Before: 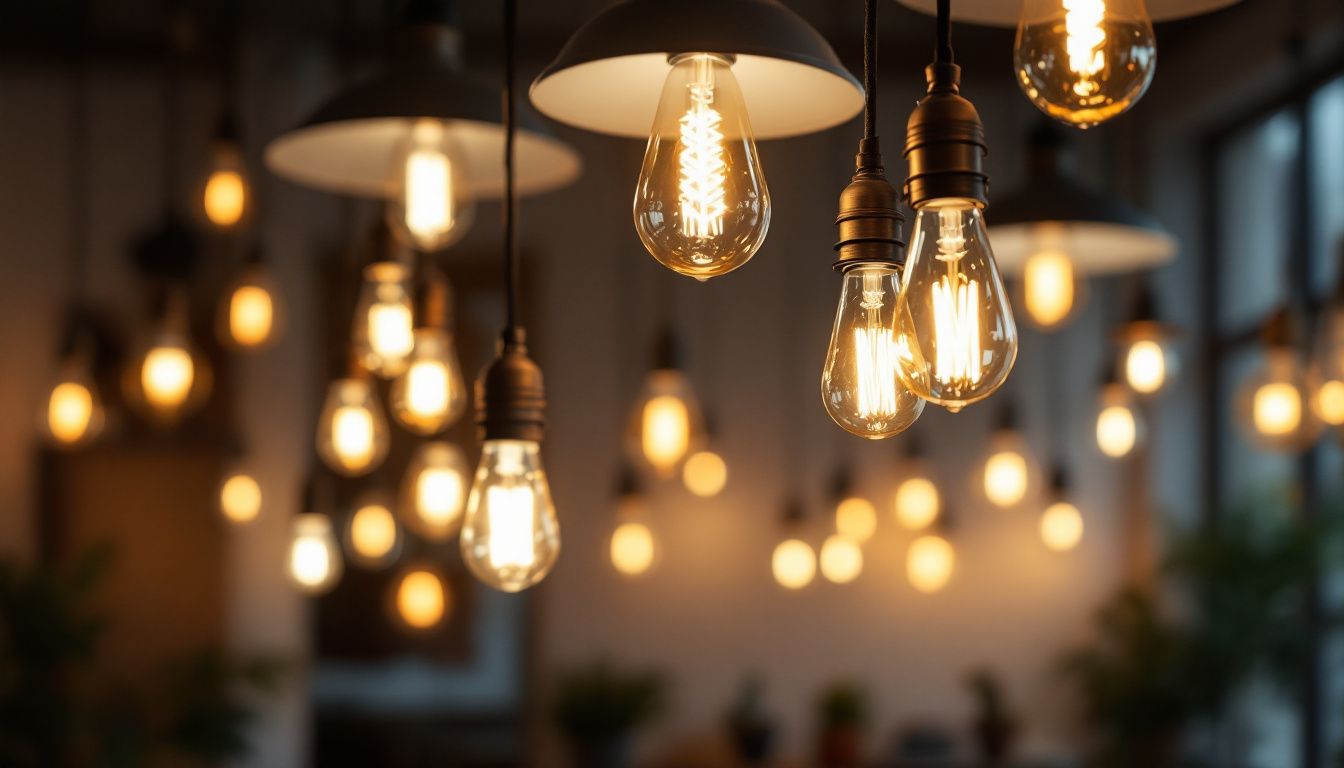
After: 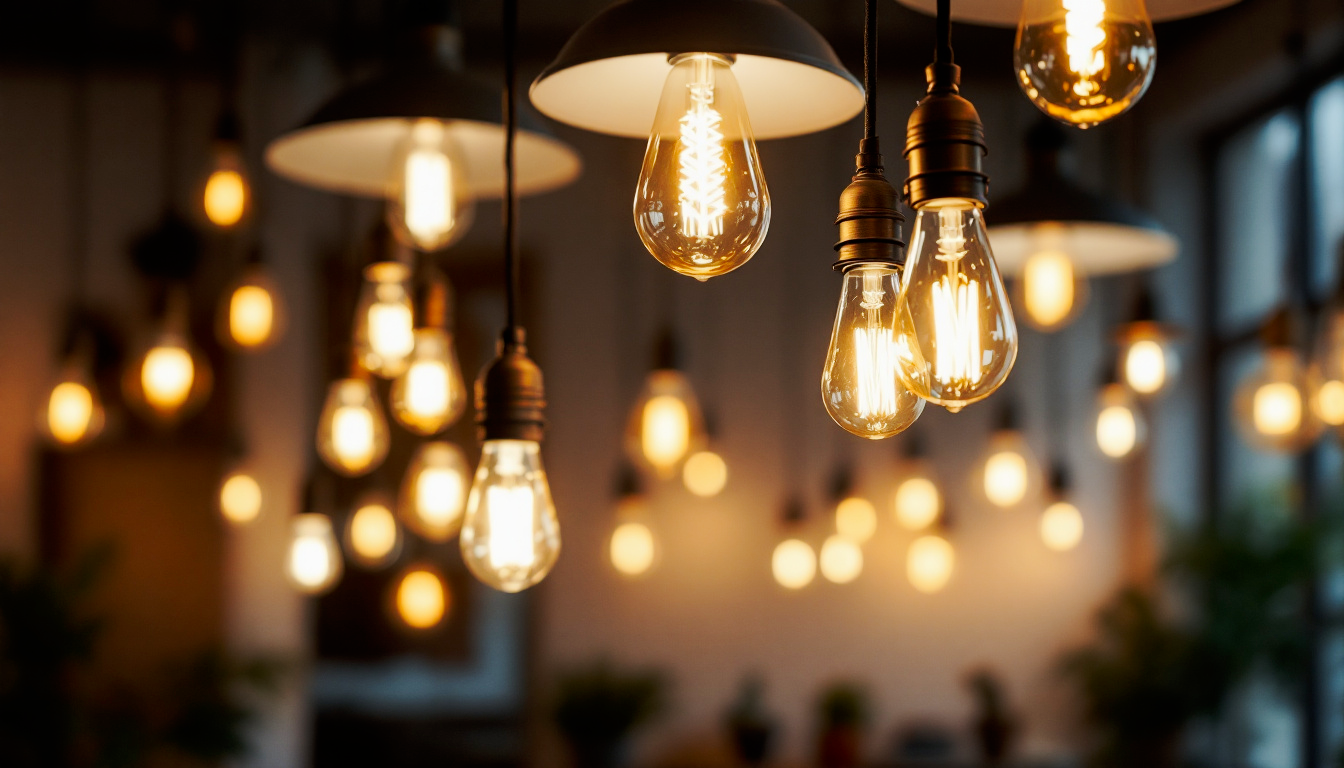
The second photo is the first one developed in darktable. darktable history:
tone curve: curves: ch0 [(0, 0) (0.037, 0.011) (0.131, 0.108) (0.279, 0.279) (0.476, 0.554) (0.617, 0.693) (0.704, 0.77) (0.813, 0.852) (0.916, 0.924) (1, 0.993)]; ch1 [(0, 0) (0.318, 0.278) (0.444, 0.427) (0.493, 0.492) (0.508, 0.502) (0.534, 0.531) (0.562, 0.571) (0.626, 0.667) (0.746, 0.764) (1, 1)]; ch2 [(0, 0) (0.316, 0.292) (0.381, 0.37) (0.423, 0.448) (0.476, 0.492) (0.502, 0.498) (0.522, 0.518) (0.533, 0.532) (0.586, 0.631) (0.634, 0.663) (0.7, 0.7) (0.861, 0.808) (1, 0.951)], preserve colors none
